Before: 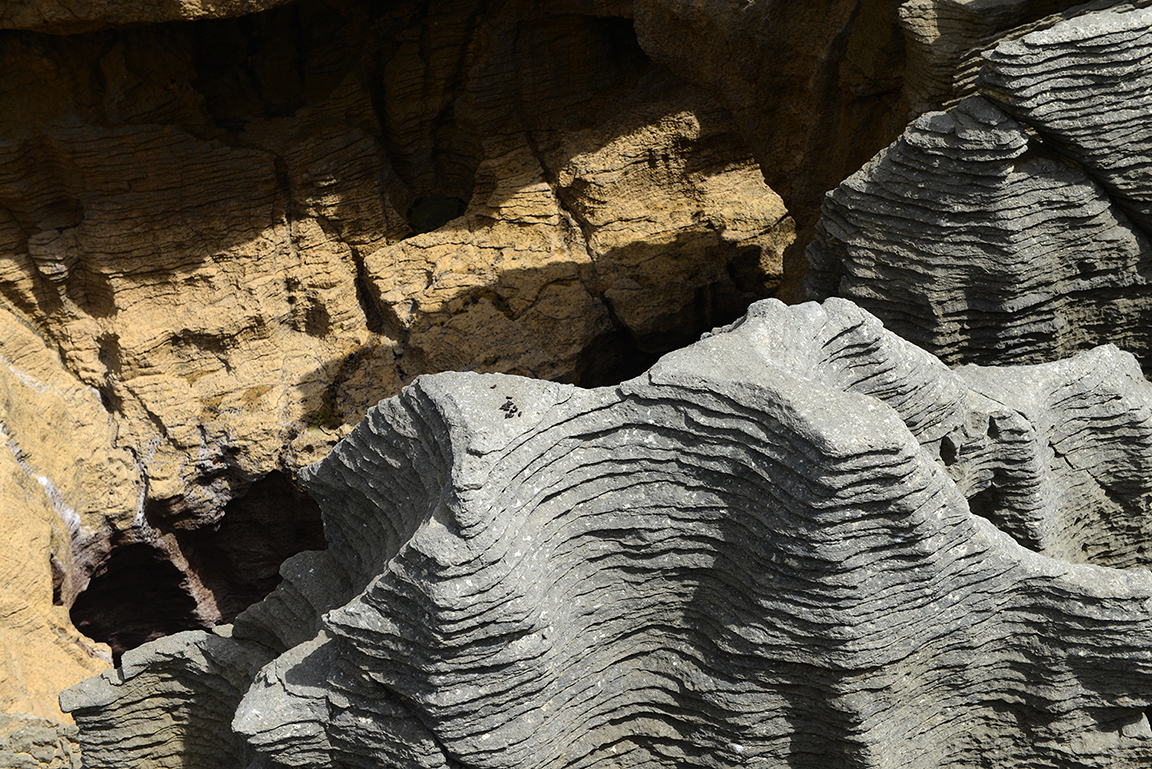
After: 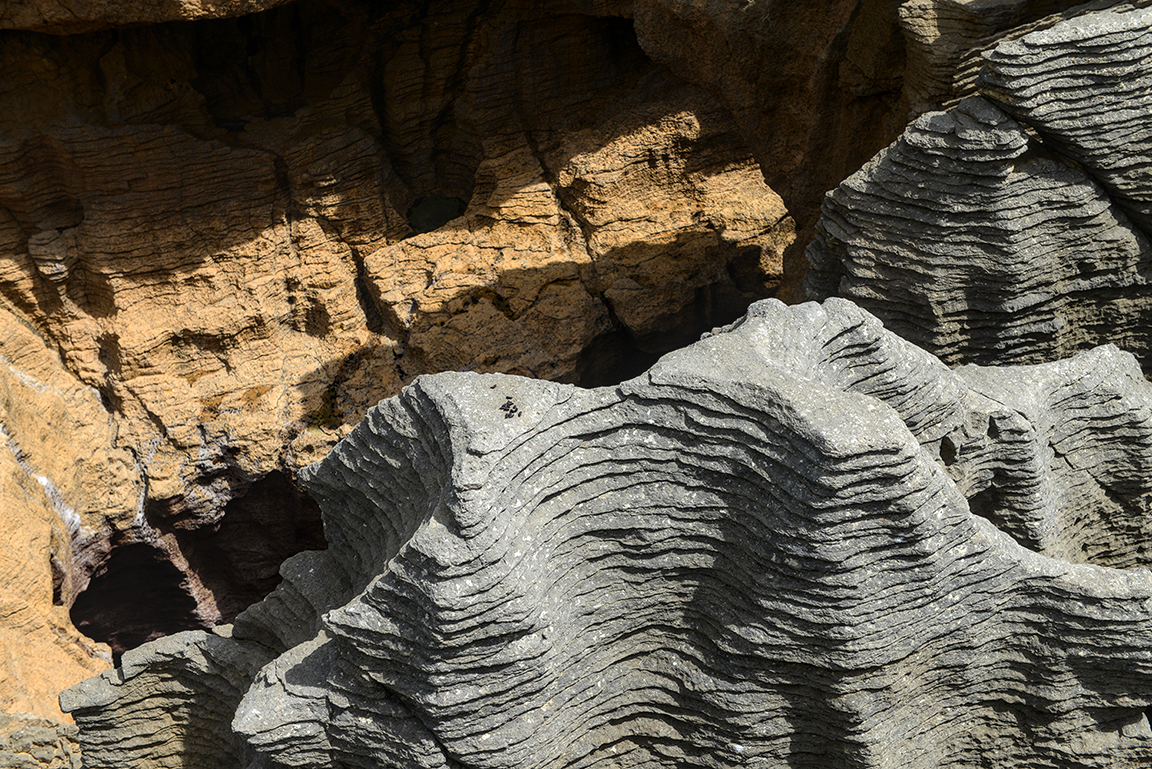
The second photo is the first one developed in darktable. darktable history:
local contrast: on, module defaults
color zones: curves: ch1 [(0.235, 0.558) (0.75, 0.5)]; ch2 [(0.25, 0.462) (0.749, 0.457)]
